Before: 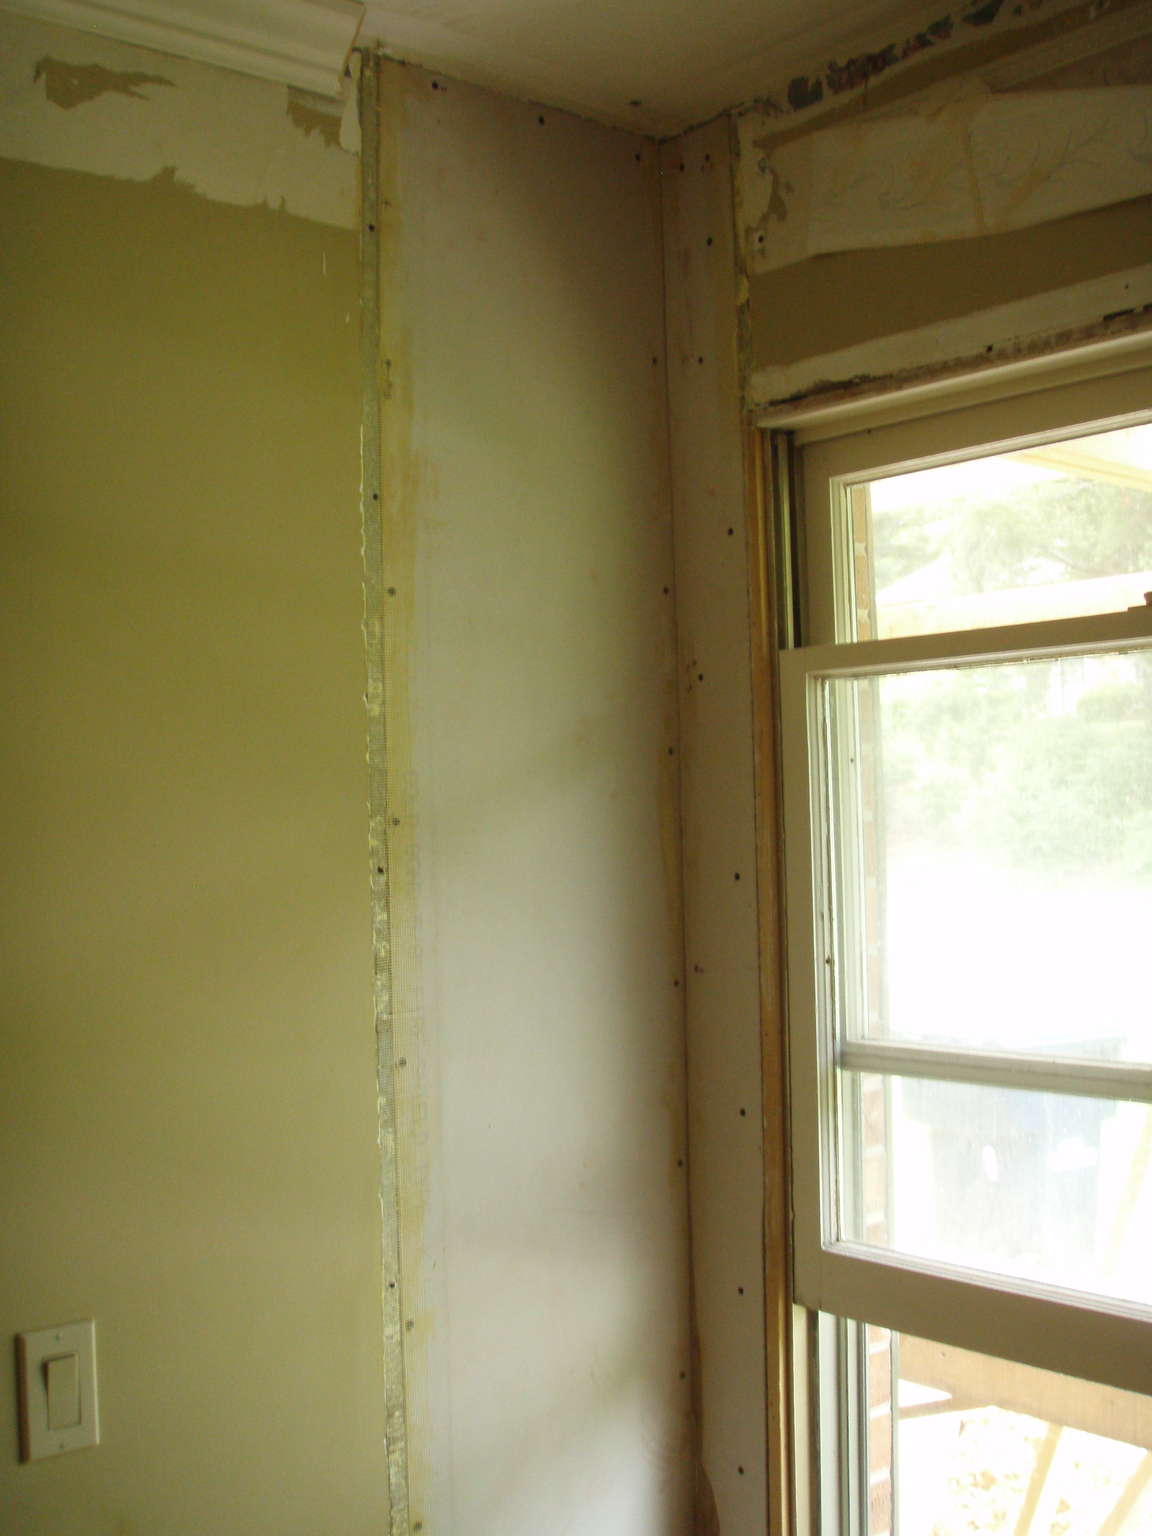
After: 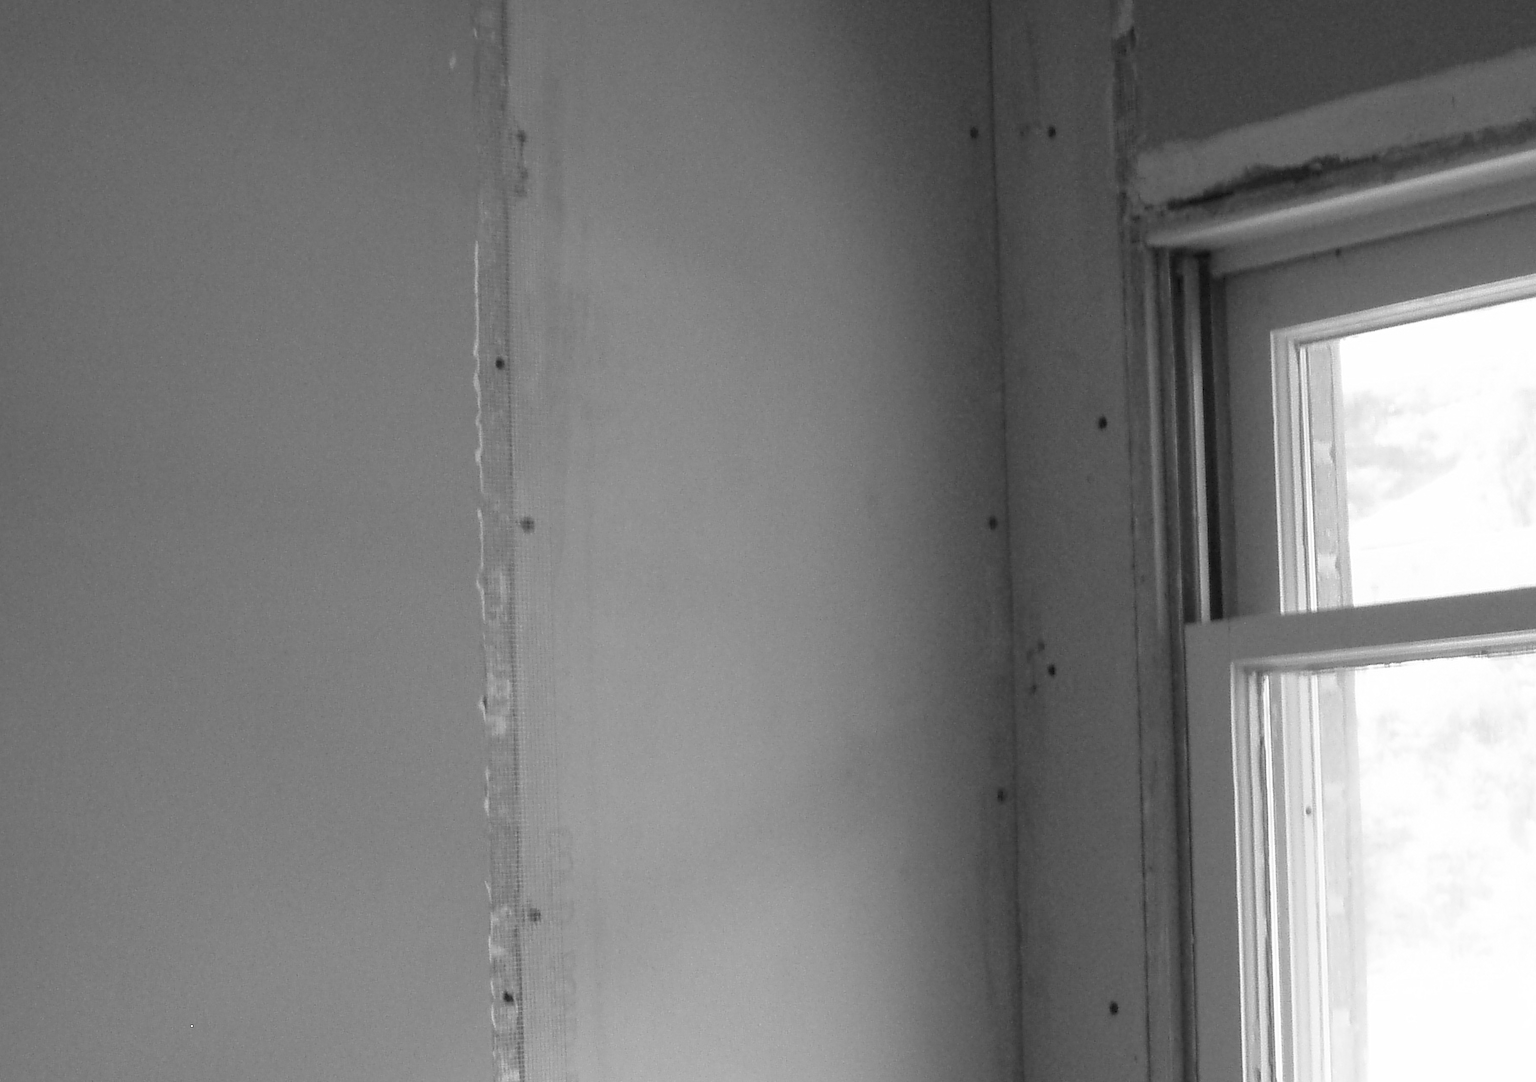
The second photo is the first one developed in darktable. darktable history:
color zones: curves: ch0 [(0, 0.65) (0.096, 0.644) (0.221, 0.539) (0.429, 0.5) (0.571, 0.5) (0.714, 0.5) (0.857, 0.5) (1, 0.65)]; ch1 [(0, 0.5) (0.143, 0.5) (0.257, -0.002) (0.429, 0.04) (0.571, -0.001) (0.714, -0.015) (0.857, 0.024) (1, 0.5)]
crop: left 7.036%, top 18.398%, right 14.379%, bottom 40.043%
monochrome: a 32, b 64, size 2.3, highlights 1
